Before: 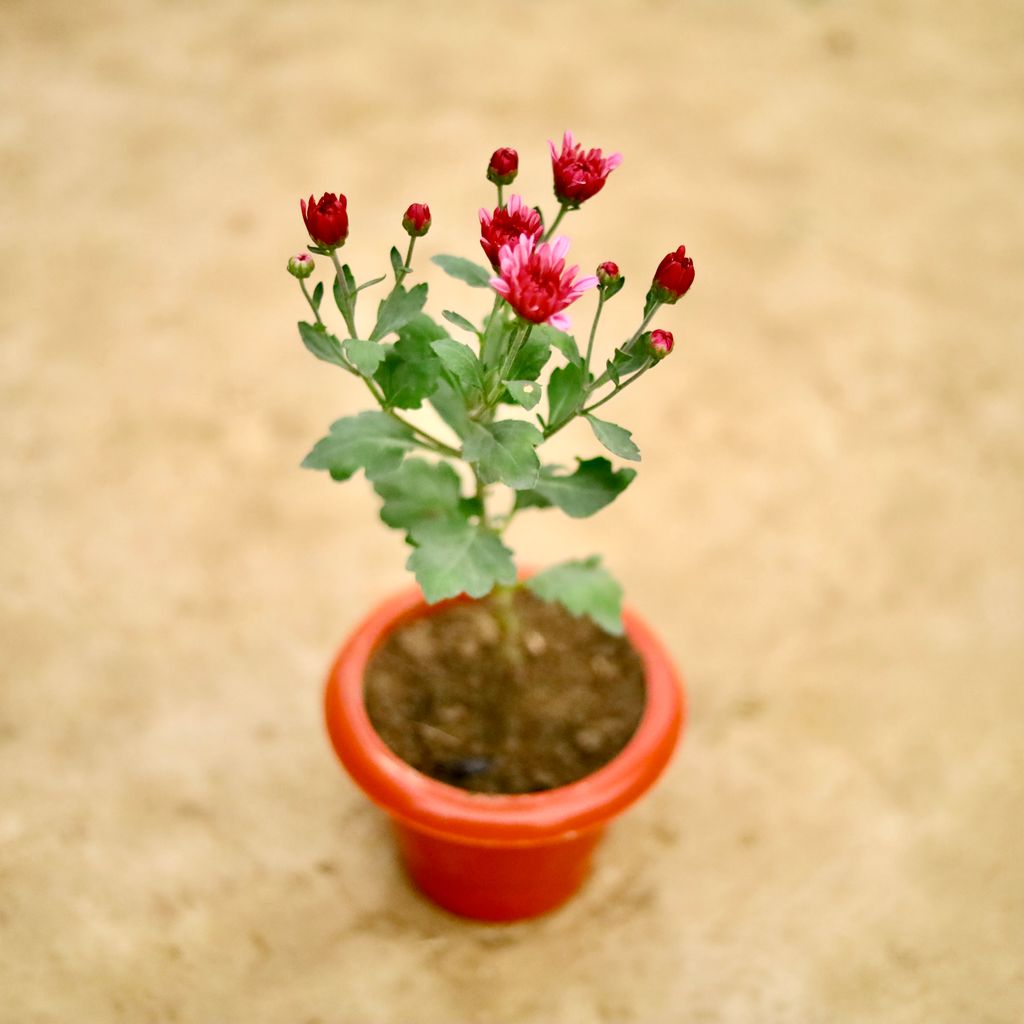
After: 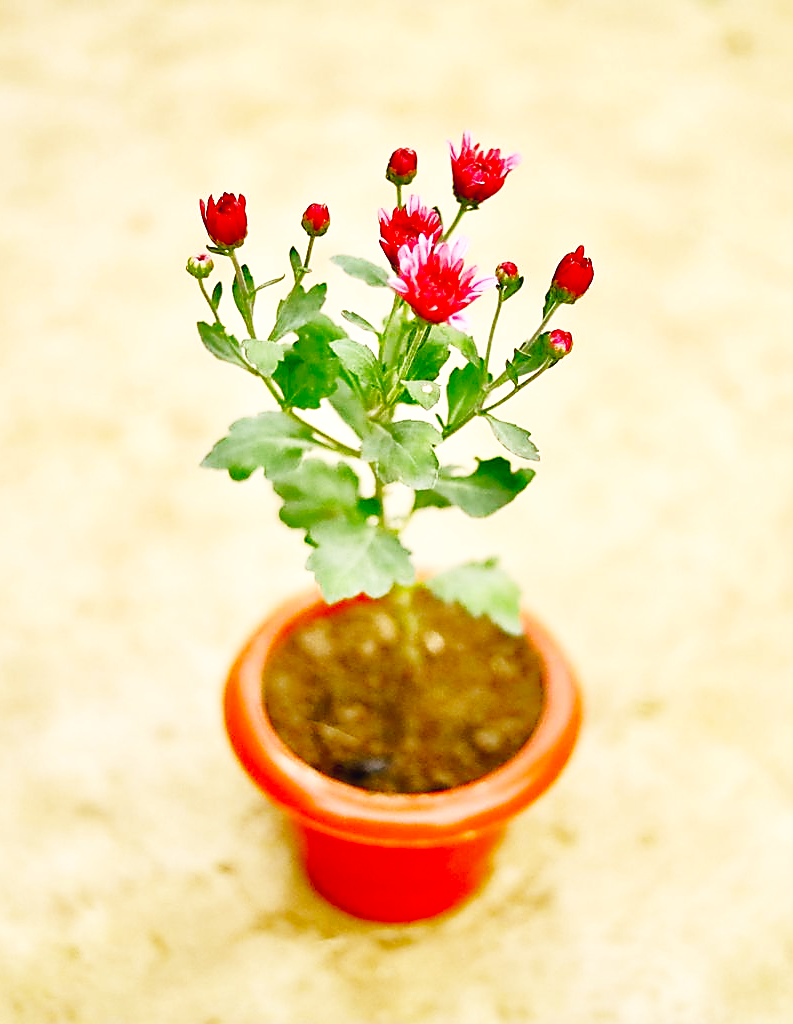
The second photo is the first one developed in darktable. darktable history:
shadows and highlights: on, module defaults
exposure: compensate highlight preservation false
base curve: curves: ch0 [(0, 0.003) (0.001, 0.002) (0.006, 0.004) (0.02, 0.022) (0.048, 0.086) (0.094, 0.234) (0.162, 0.431) (0.258, 0.629) (0.385, 0.8) (0.548, 0.918) (0.751, 0.988) (1, 1)], preserve colors none
crop: left 9.88%, right 12.664%
sharpen: radius 1.4, amount 1.25, threshold 0.7
